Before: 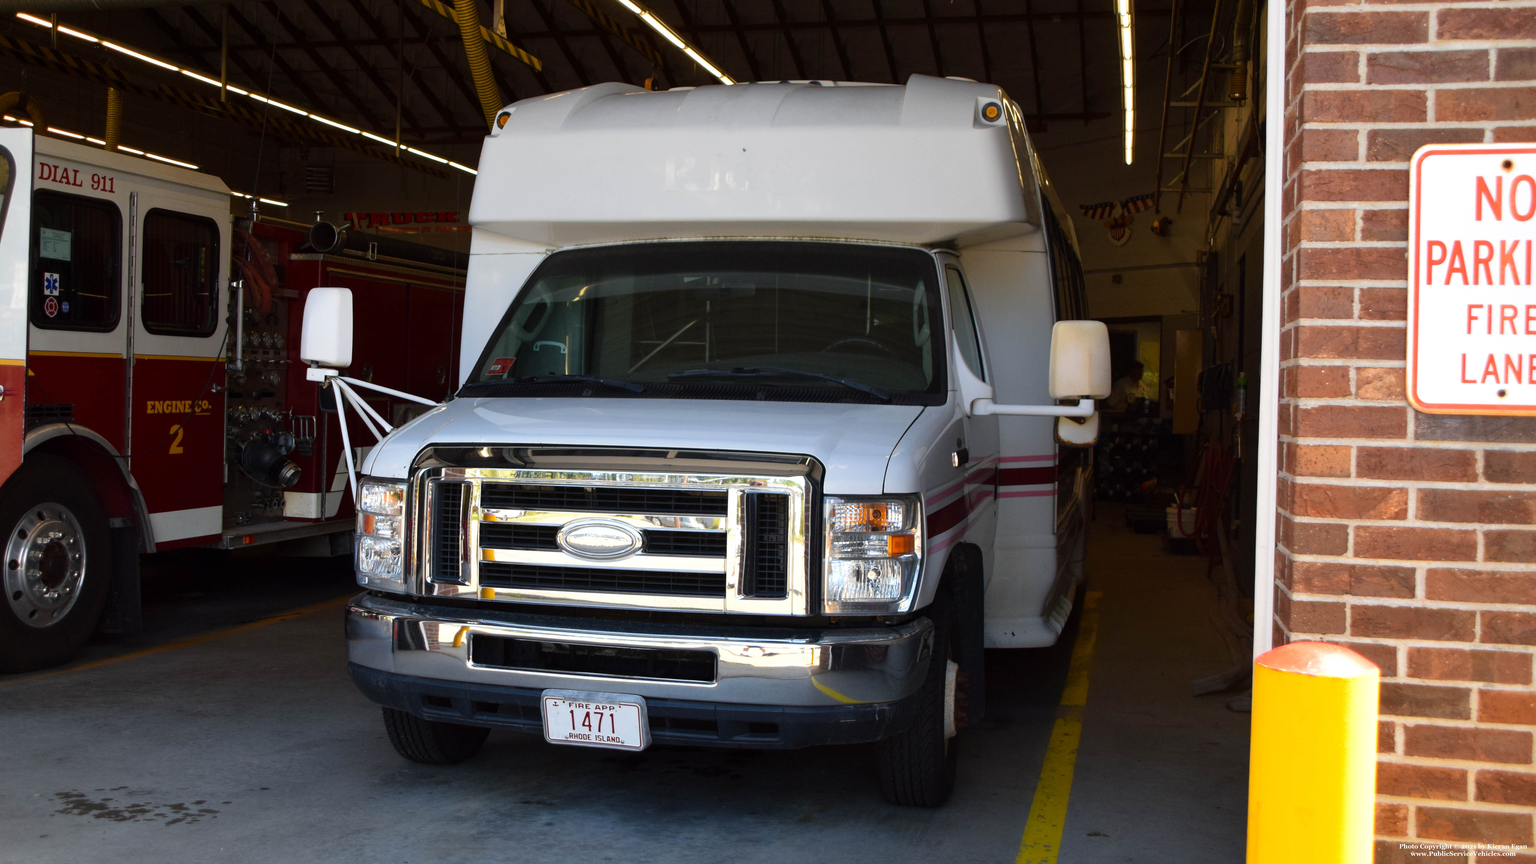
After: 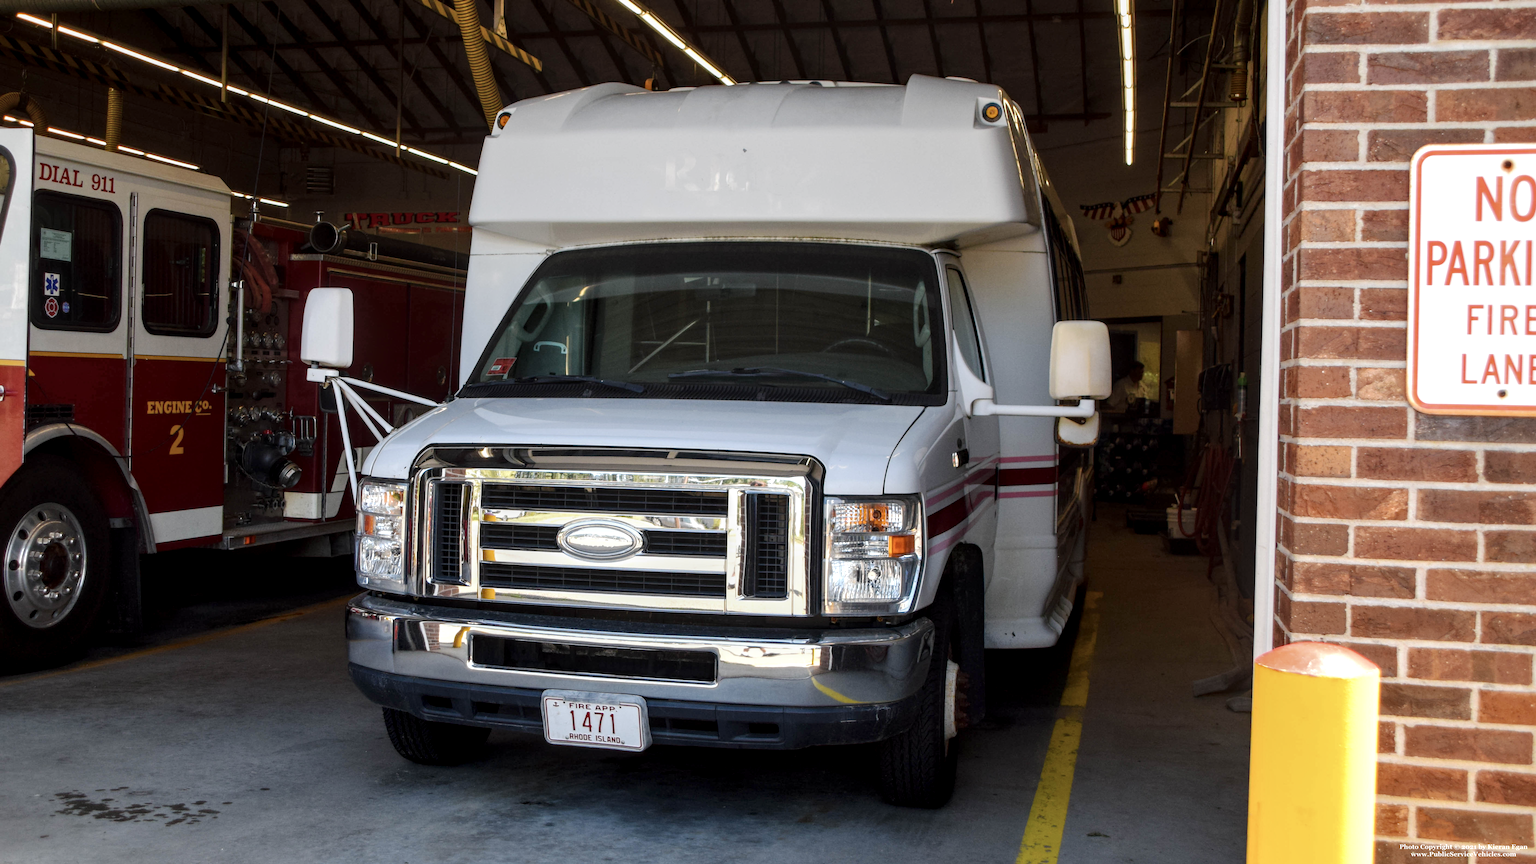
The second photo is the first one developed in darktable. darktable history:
base curve: curves: ch0 [(0, 0) (0.262, 0.32) (0.722, 0.705) (1, 1)], preserve colors none
exposure: compensate highlight preservation false
local contrast: detail 139%
color balance rgb: perceptual saturation grading › global saturation 0.822%, global vibrance -23.777%
